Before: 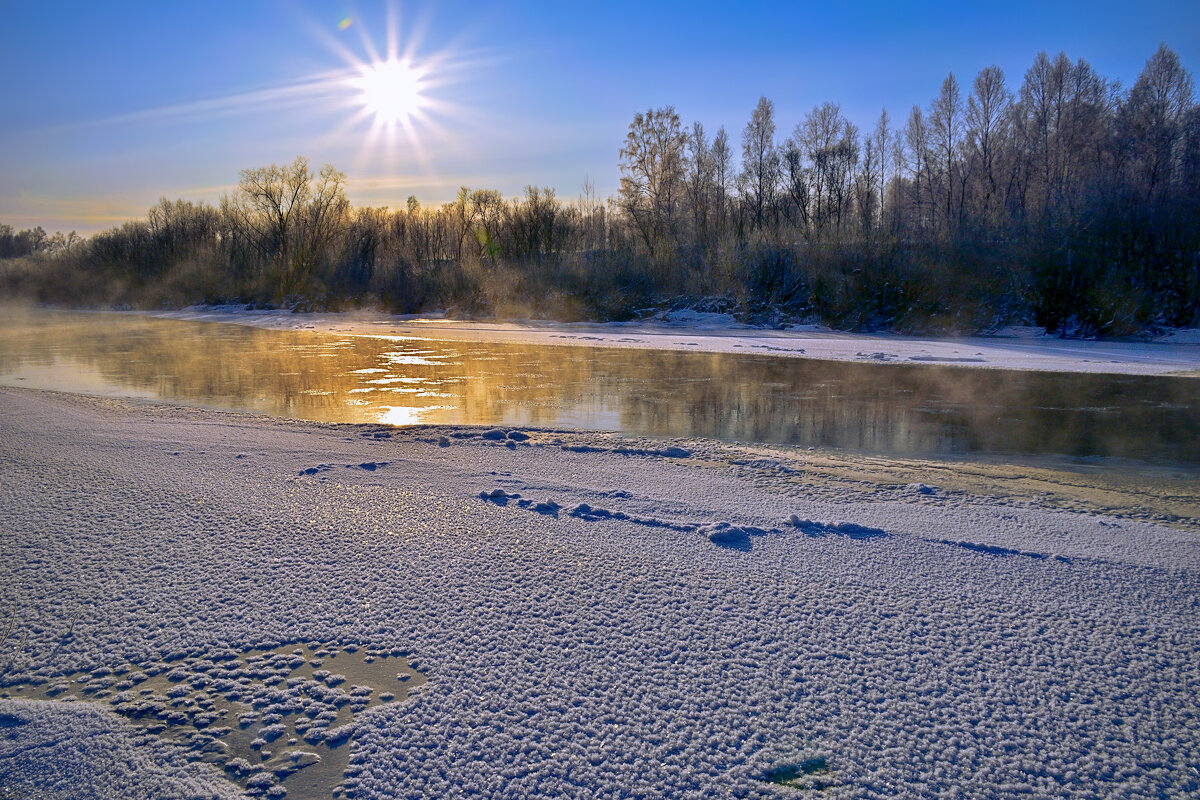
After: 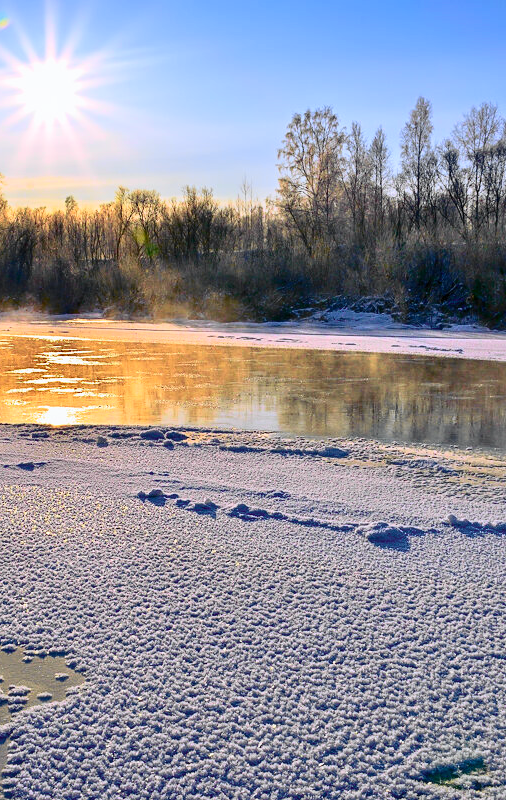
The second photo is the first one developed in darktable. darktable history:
tone curve: curves: ch0 [(0, 0) (0.131, 0.116) (0.316, 0.345) (0.501, 0.584) (0.629, 0.732) (0.812, 0.888) (1, 0.974)]; ch1 [(0, 0) (0.366, 0.367) (0.475, 0.462) (0.494, 0.496) (0.504, 0.499) (0.553, 0.584) (1, 1)]; ch2 [(0, 0) (0.333, 0.346) (0.375, 0.375) (0.424, 0.43) (0.476, 0.492) (0.502, 0.502) (0.533, 0.556) (0.566, 0.599) (0.614, 0.653) (1, 1)], color space Lab, independent channels, preserve colors none
exposure: exposure 0.2 EV, compensate highlight preservation false
crop: left 28.583%, right 29.231%
